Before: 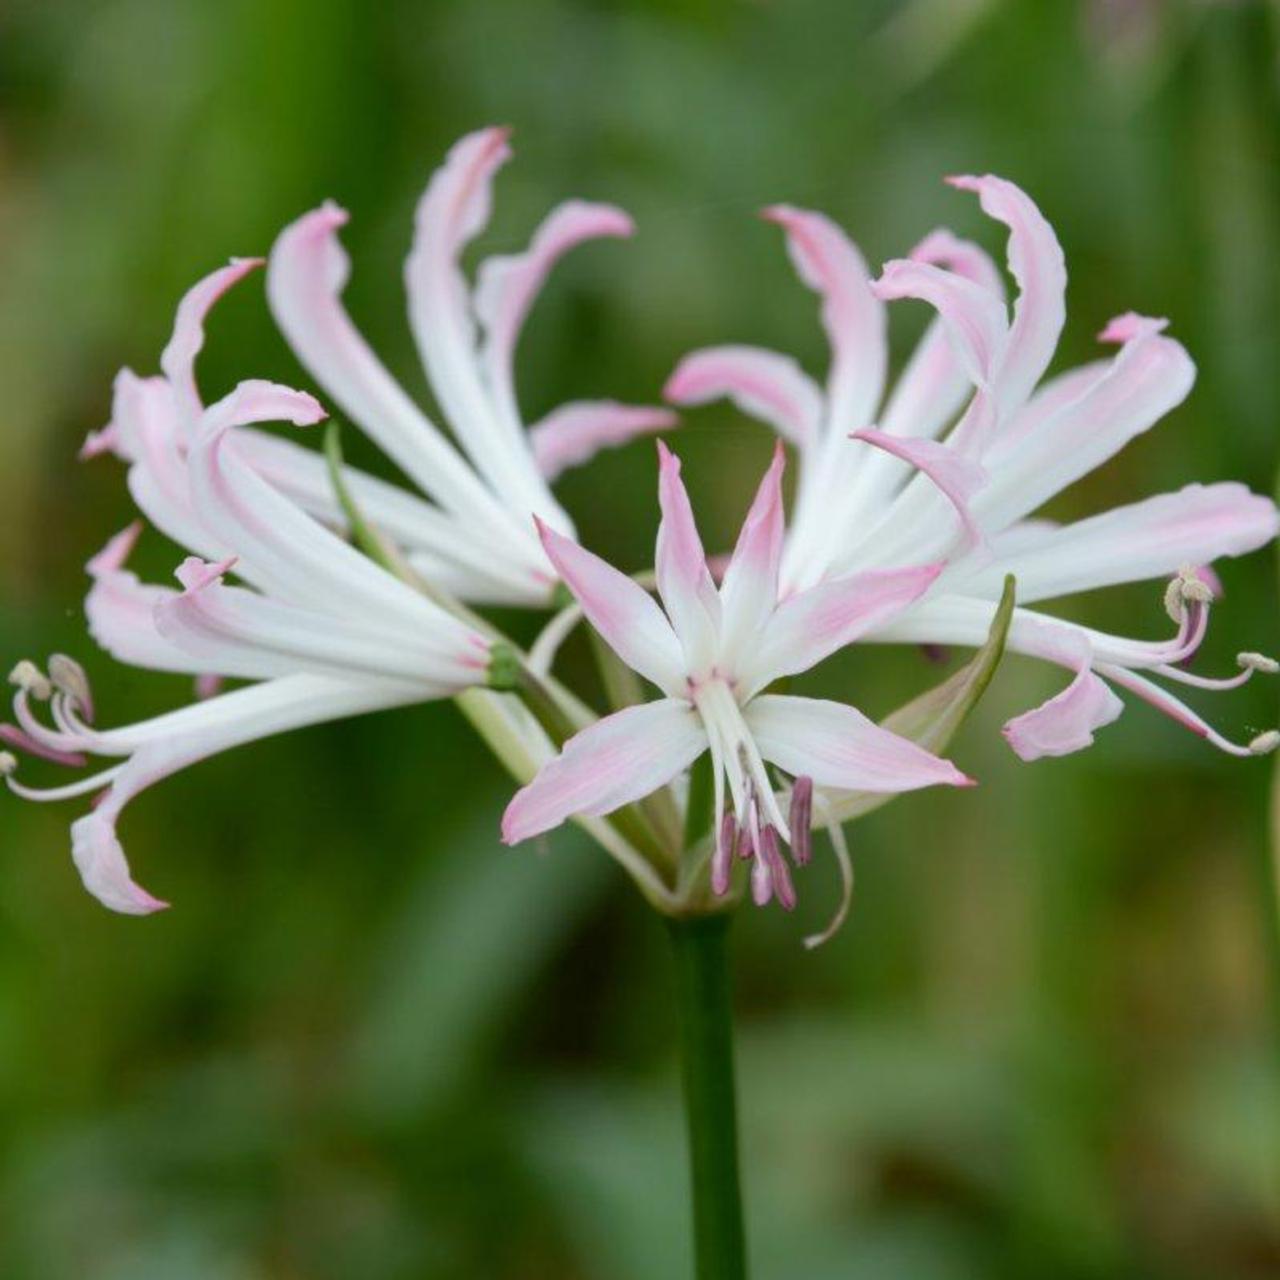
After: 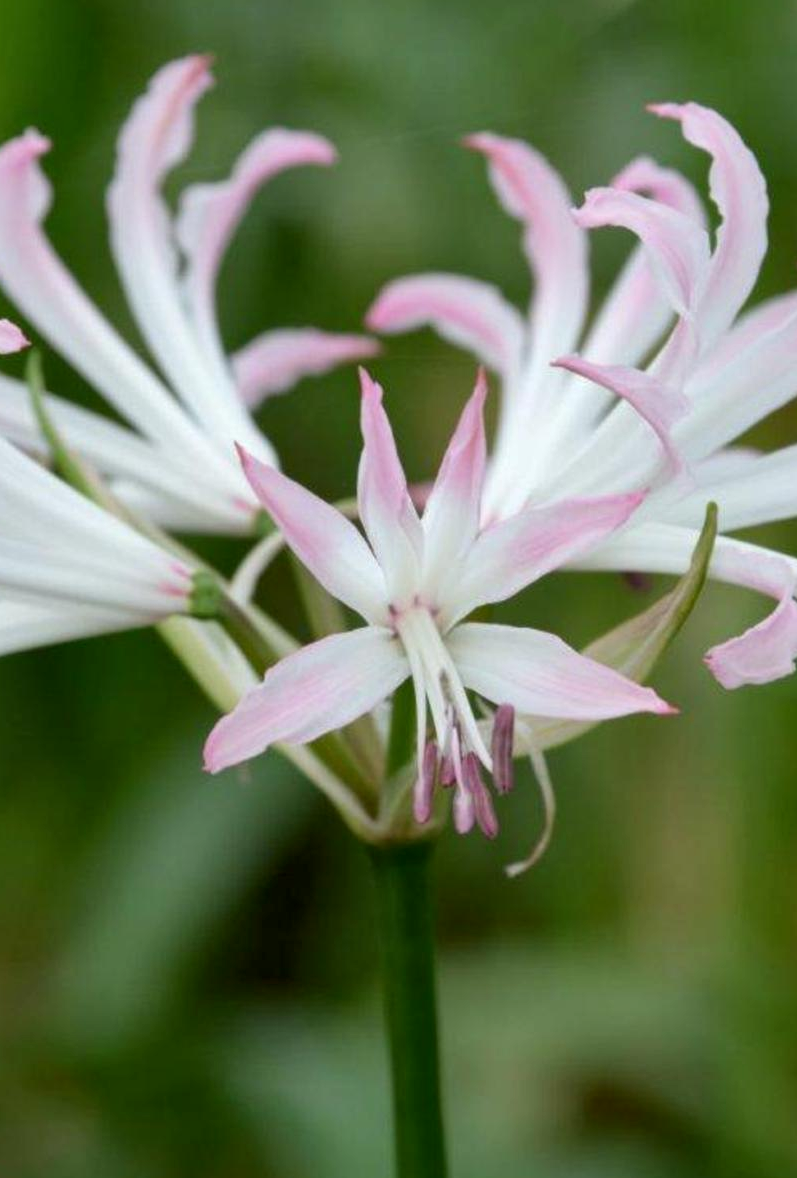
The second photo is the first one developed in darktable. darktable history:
crop and rotate: left 23.304%, top 5.632%, right 14.43%, bottom 2.297%
local contrast: mode bilateral grid, contrast 19, coarseness 49, detail 129%, midtone range 0.2
